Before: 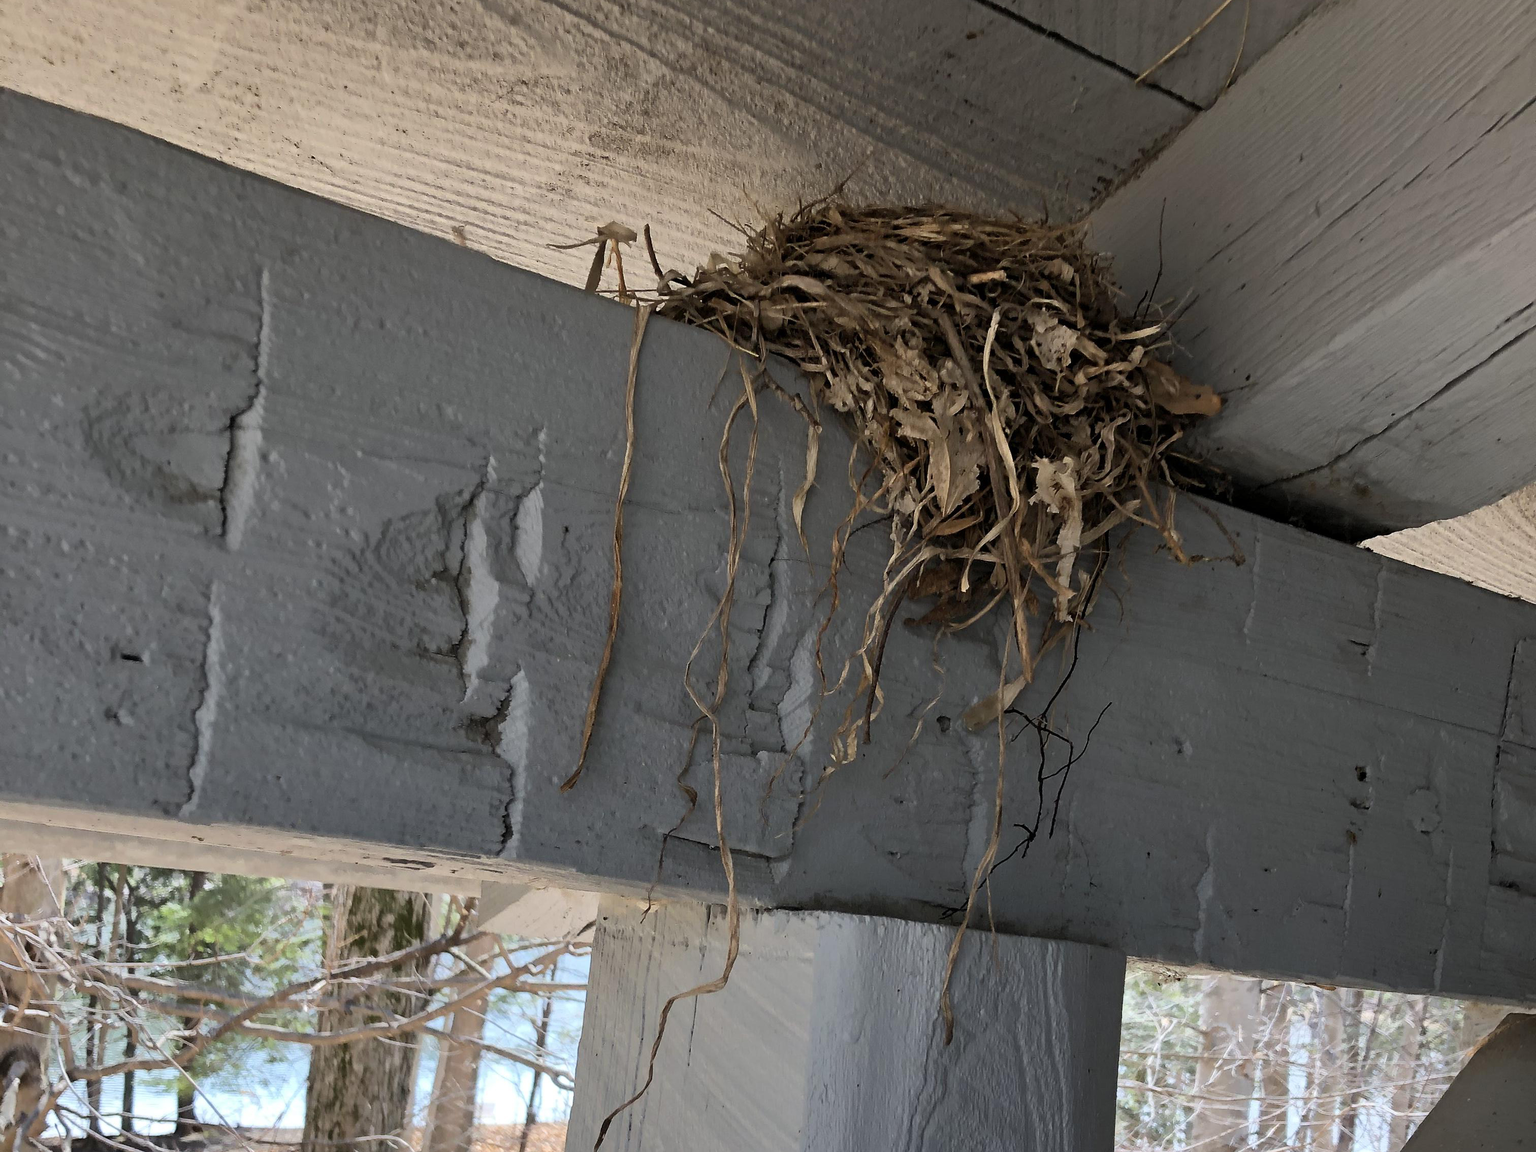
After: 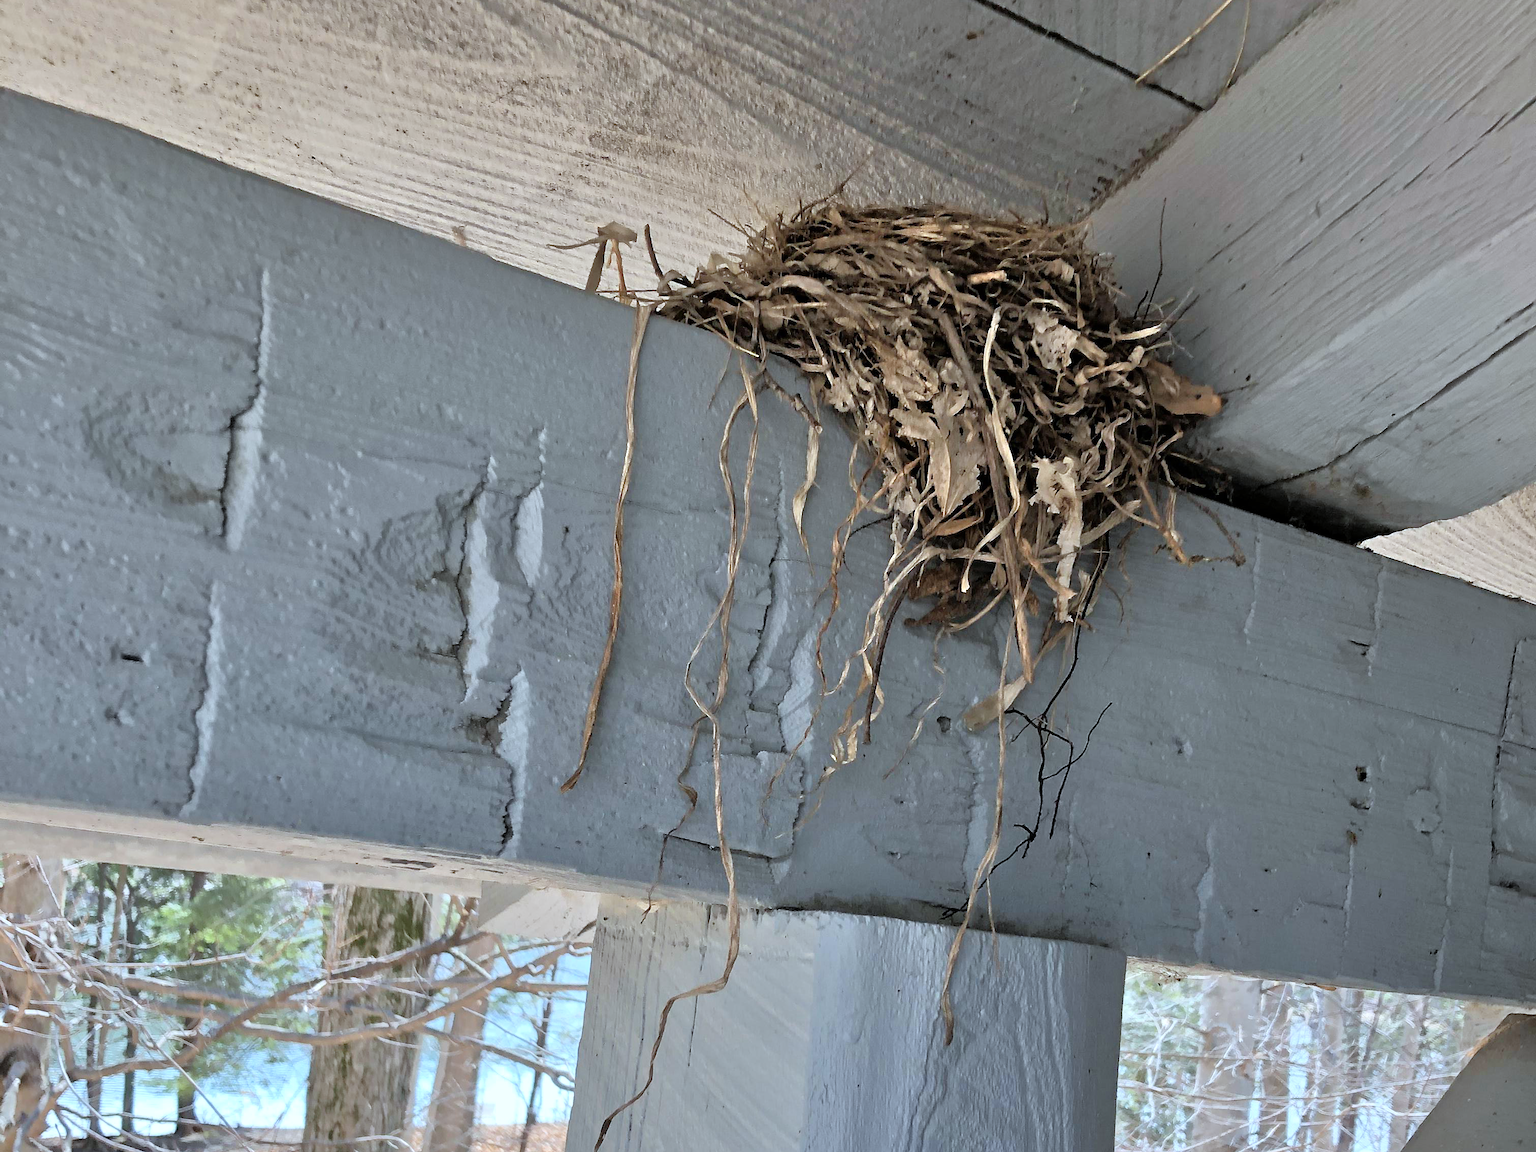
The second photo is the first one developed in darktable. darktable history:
color correction: highlights a* -4.18, highlights b* -10.81
tone equalizer: -7 EV 0.15 EV, -6 EV 0.6 EV, -5 EV 1.15 EV, -4 EV 1.33 EV, -3 EV 1.15 EV, -2 EV 0.6 EV, -1 EV 0.15 EV, mask exposure compensation -0.5 EV
